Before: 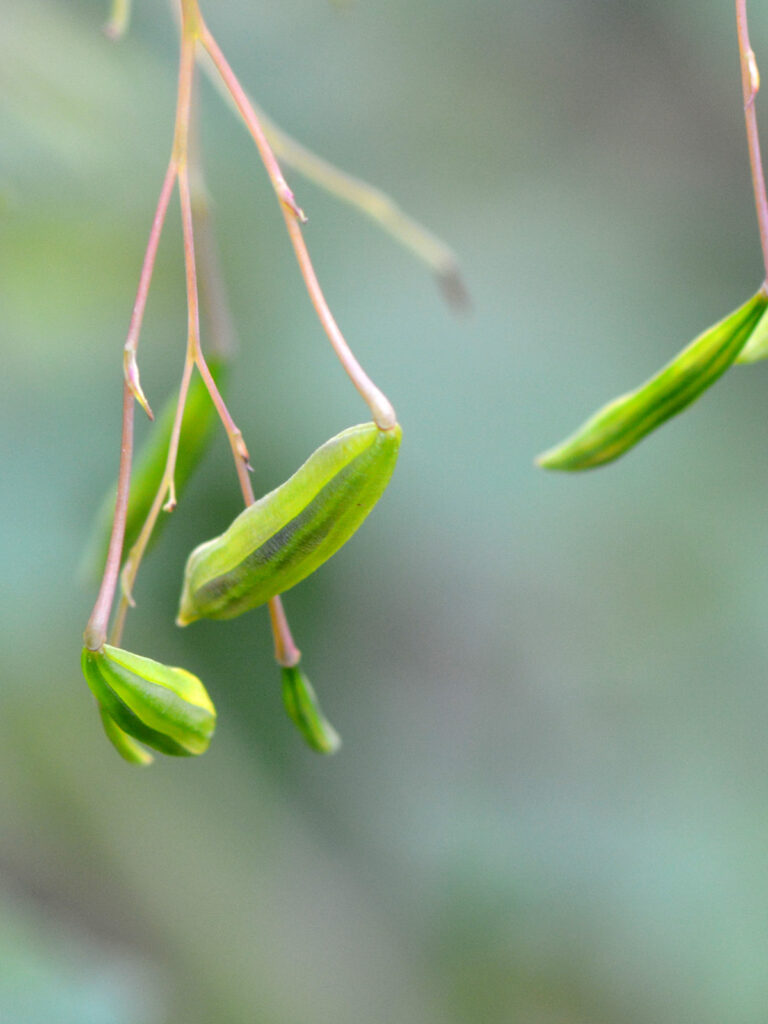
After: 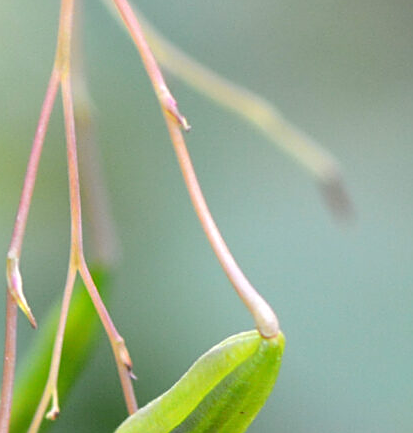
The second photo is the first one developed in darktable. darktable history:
sharpen: on, module defaults
crop: left 15.306%, top 9.065%, right 30.789%, bottom 48.638%
